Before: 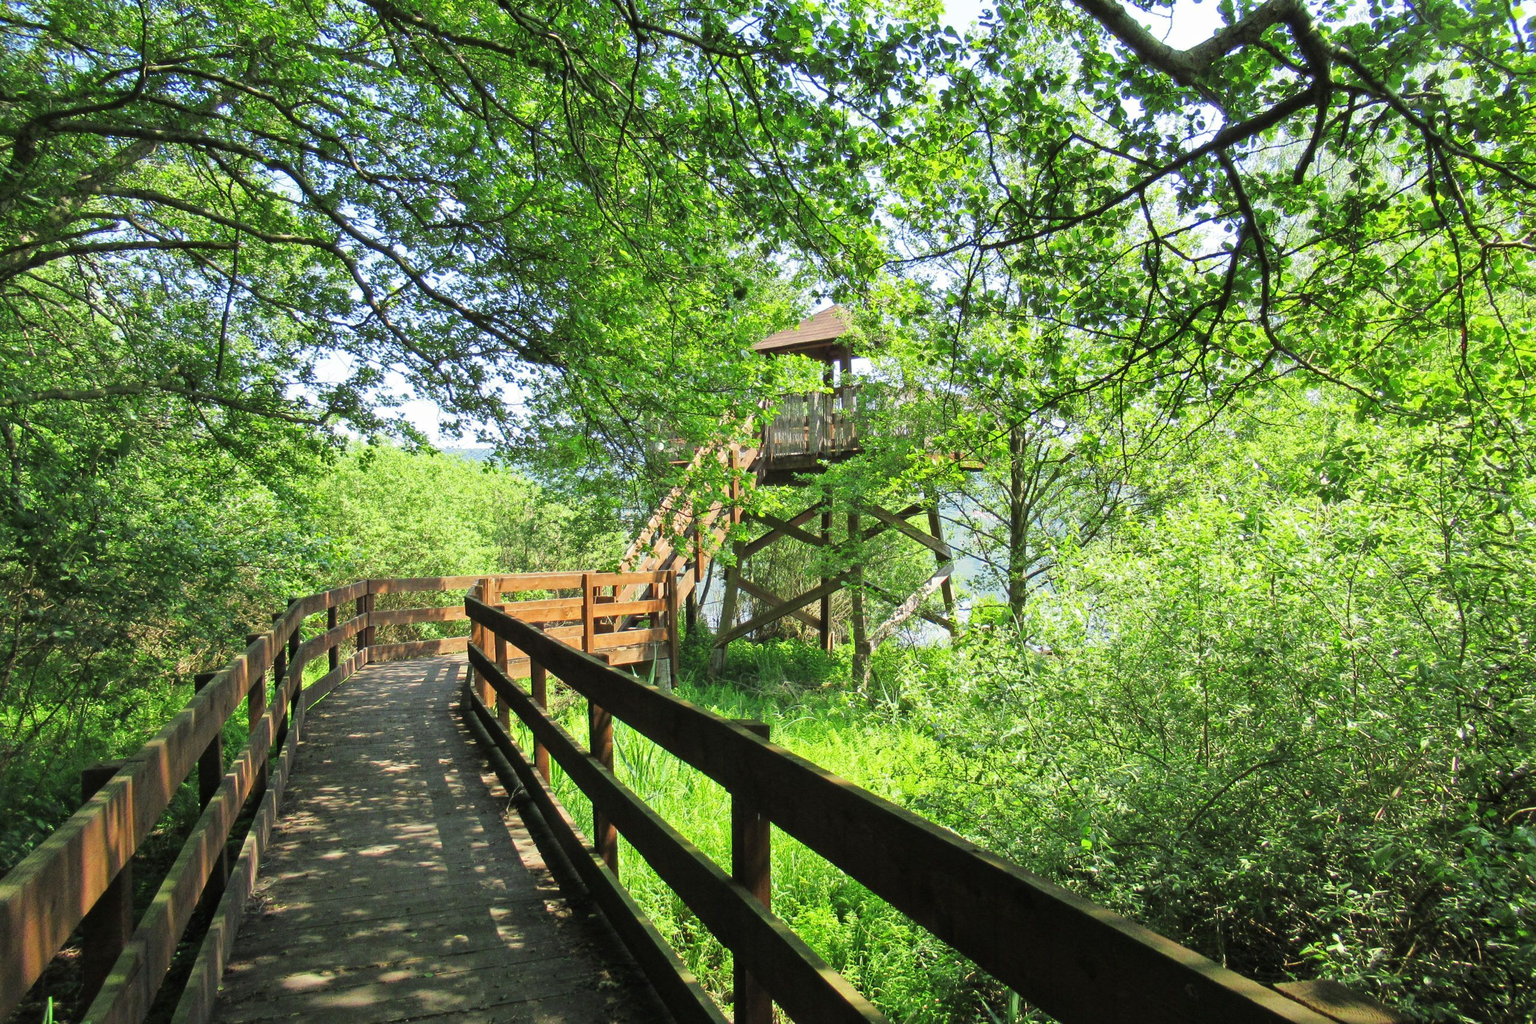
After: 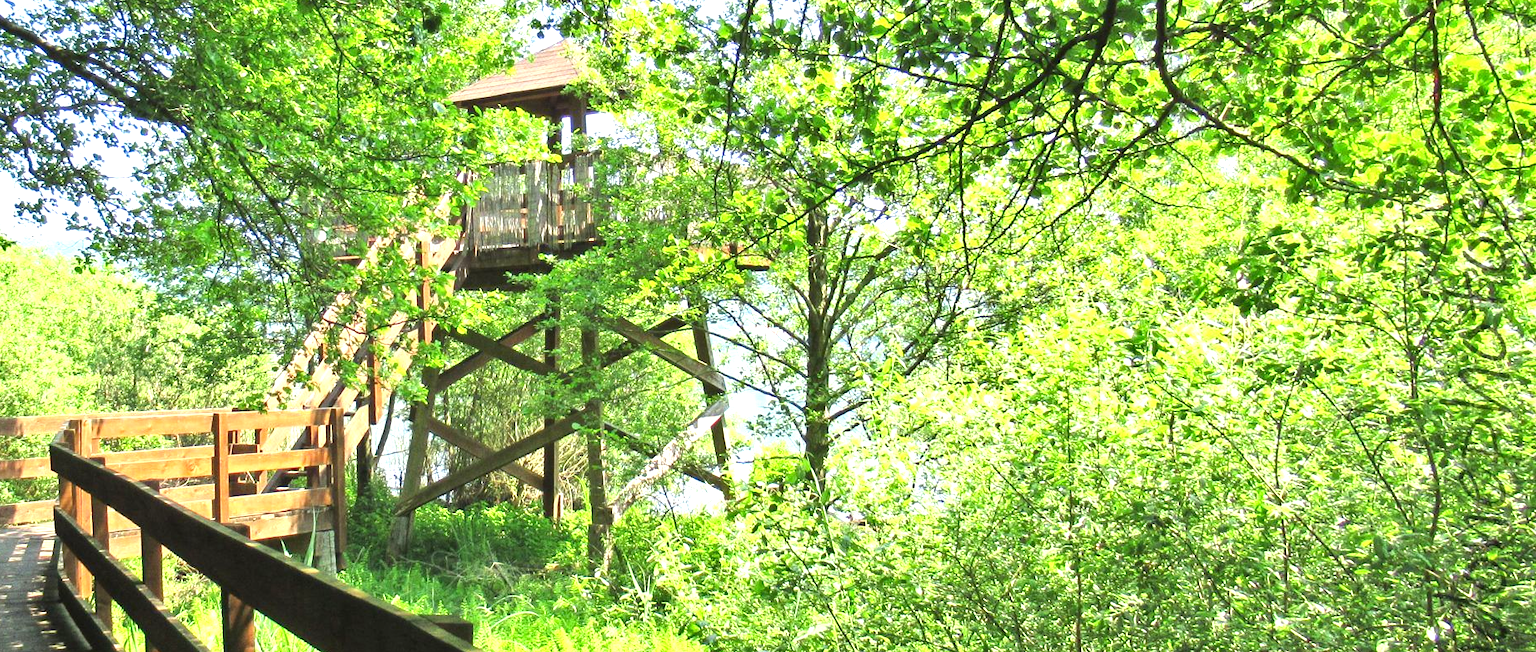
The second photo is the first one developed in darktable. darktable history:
exposure: black level correction 0, exposure 0.877 EV, compensate exposure bias true, compensate highlight preservation false
crop and rotate: left 27.938%, top 27.046%, bottom 27.046%
shadows and highlights: shadows 37.27, highlights -28.18, soften with gaussian
white balance: emerald 1
